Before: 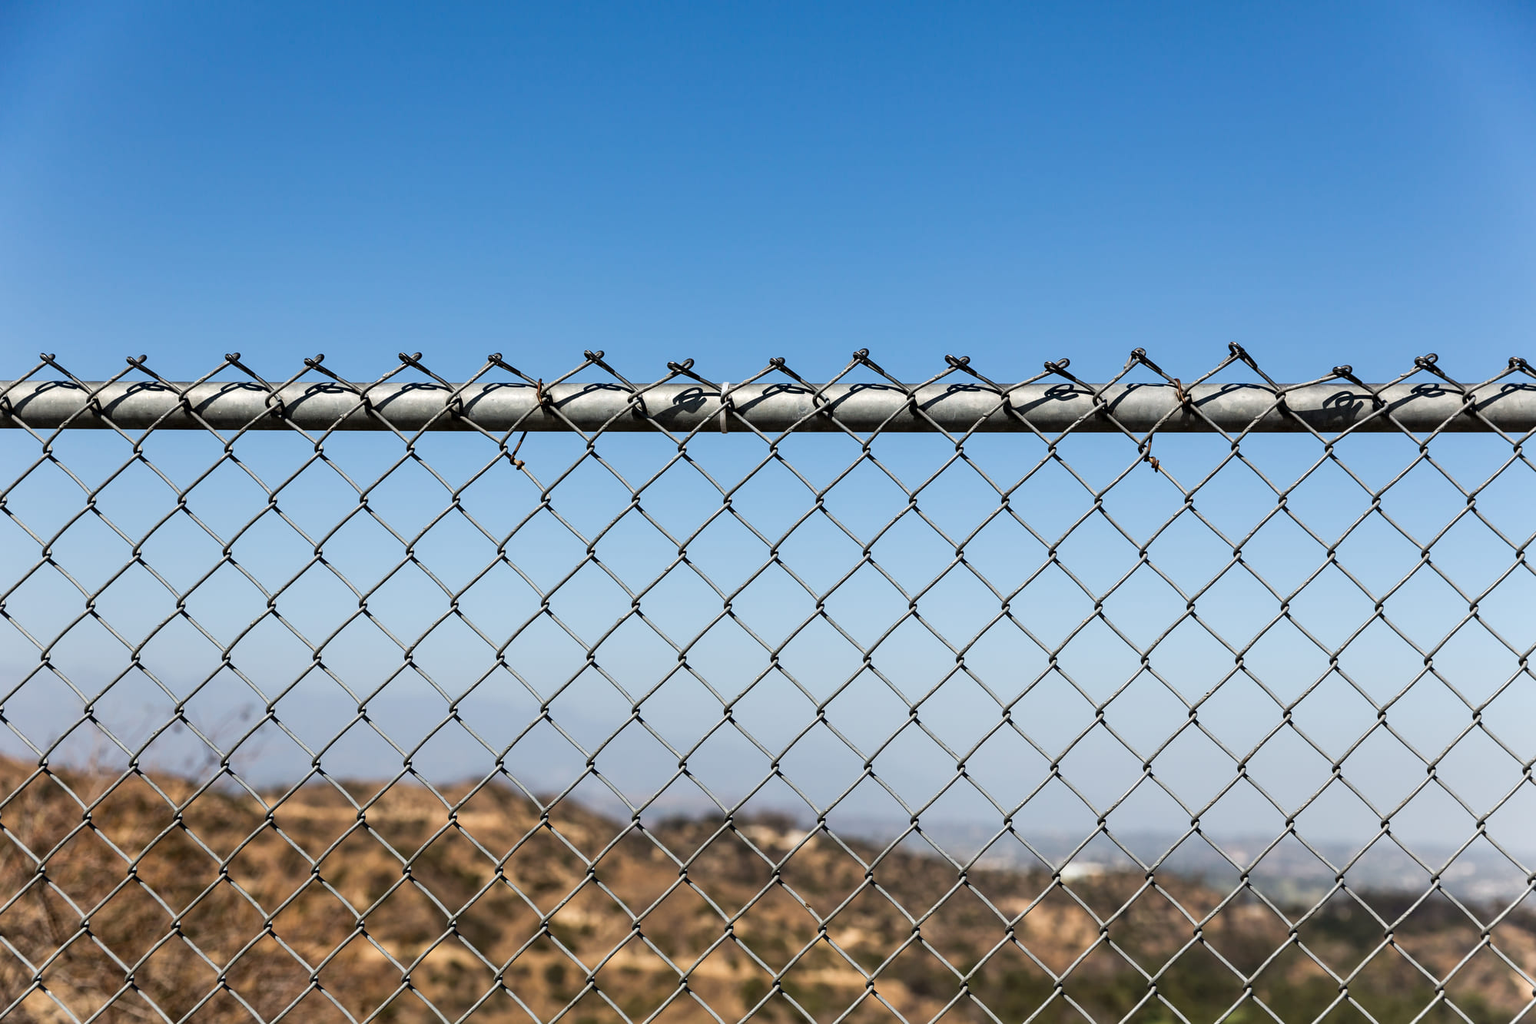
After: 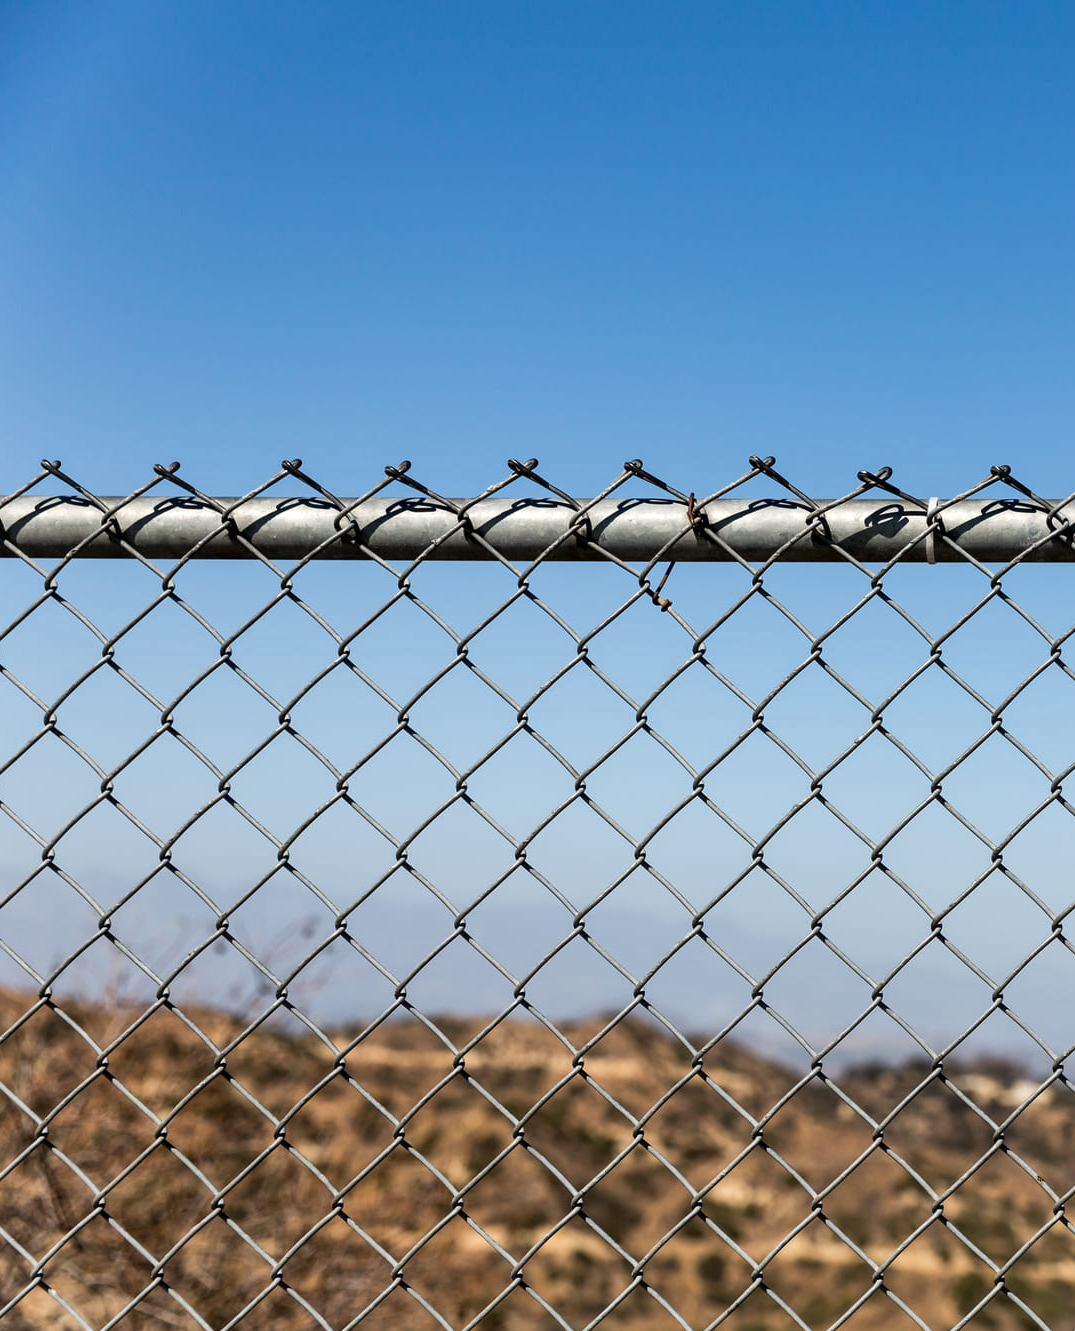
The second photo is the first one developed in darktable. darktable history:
crop: left 0.587%, right 45.588%, bottom 0.086%
local contrast: mode bilateral grid, contrast 20, coarseness 50, detail 120%, midtone range 0.2
